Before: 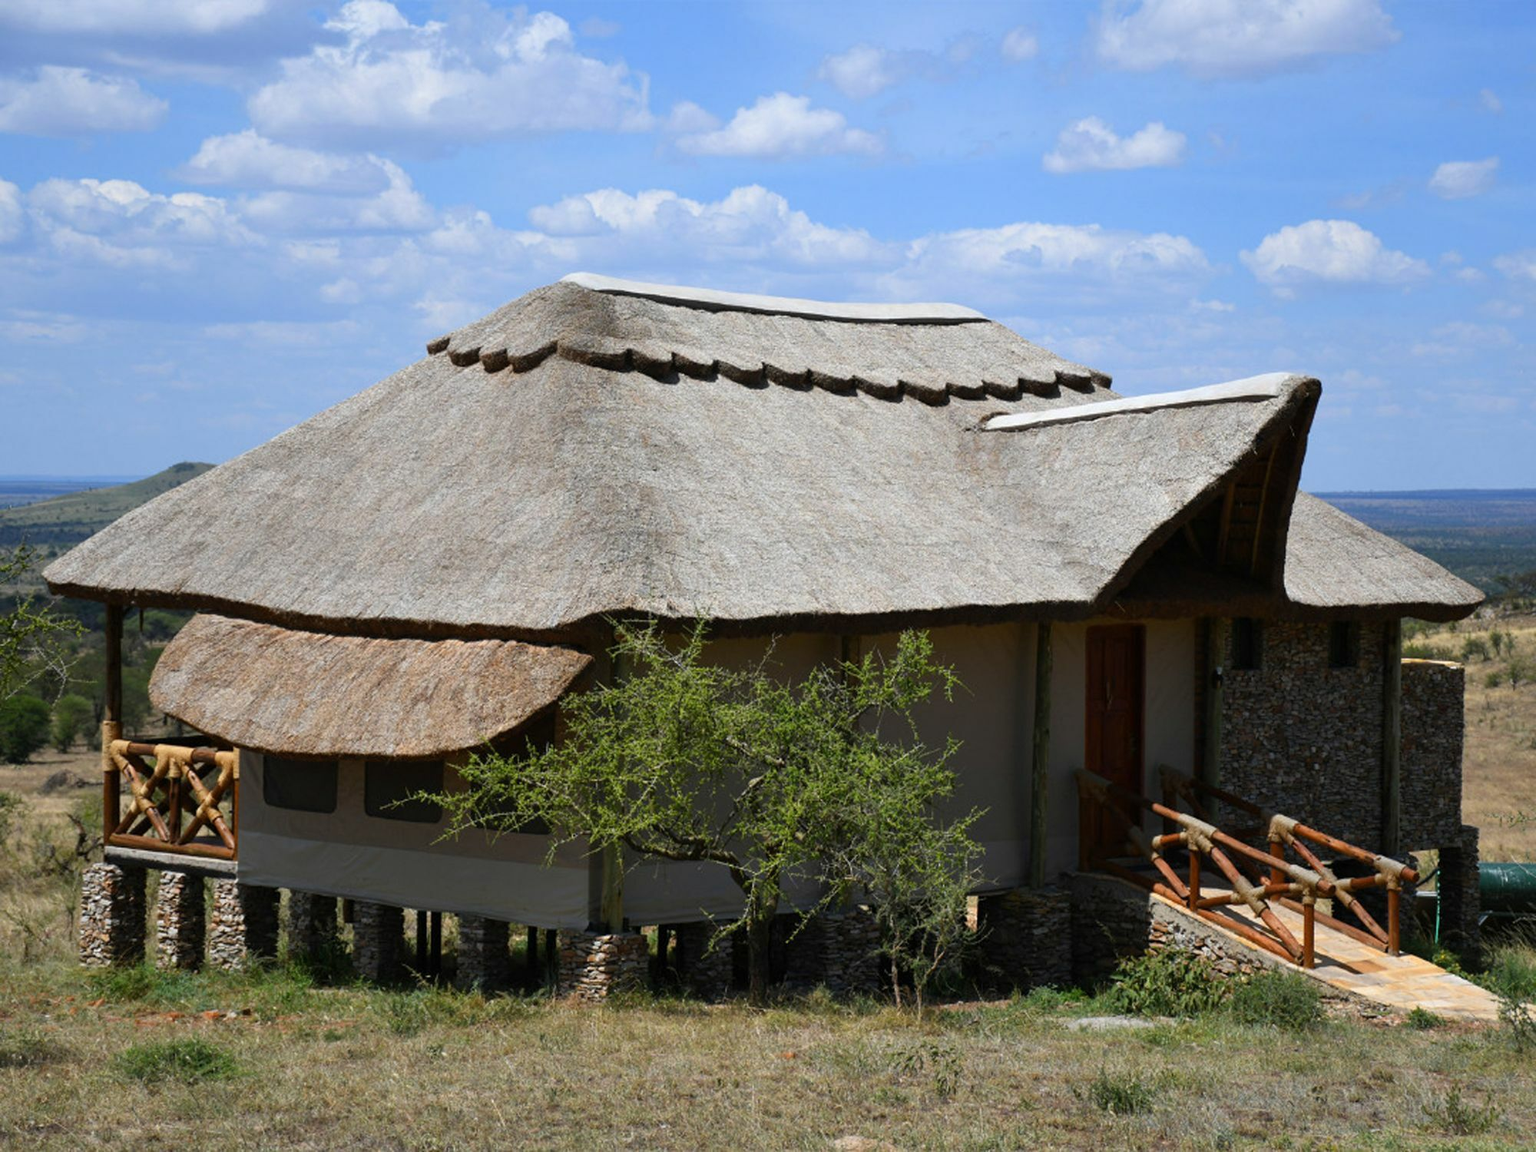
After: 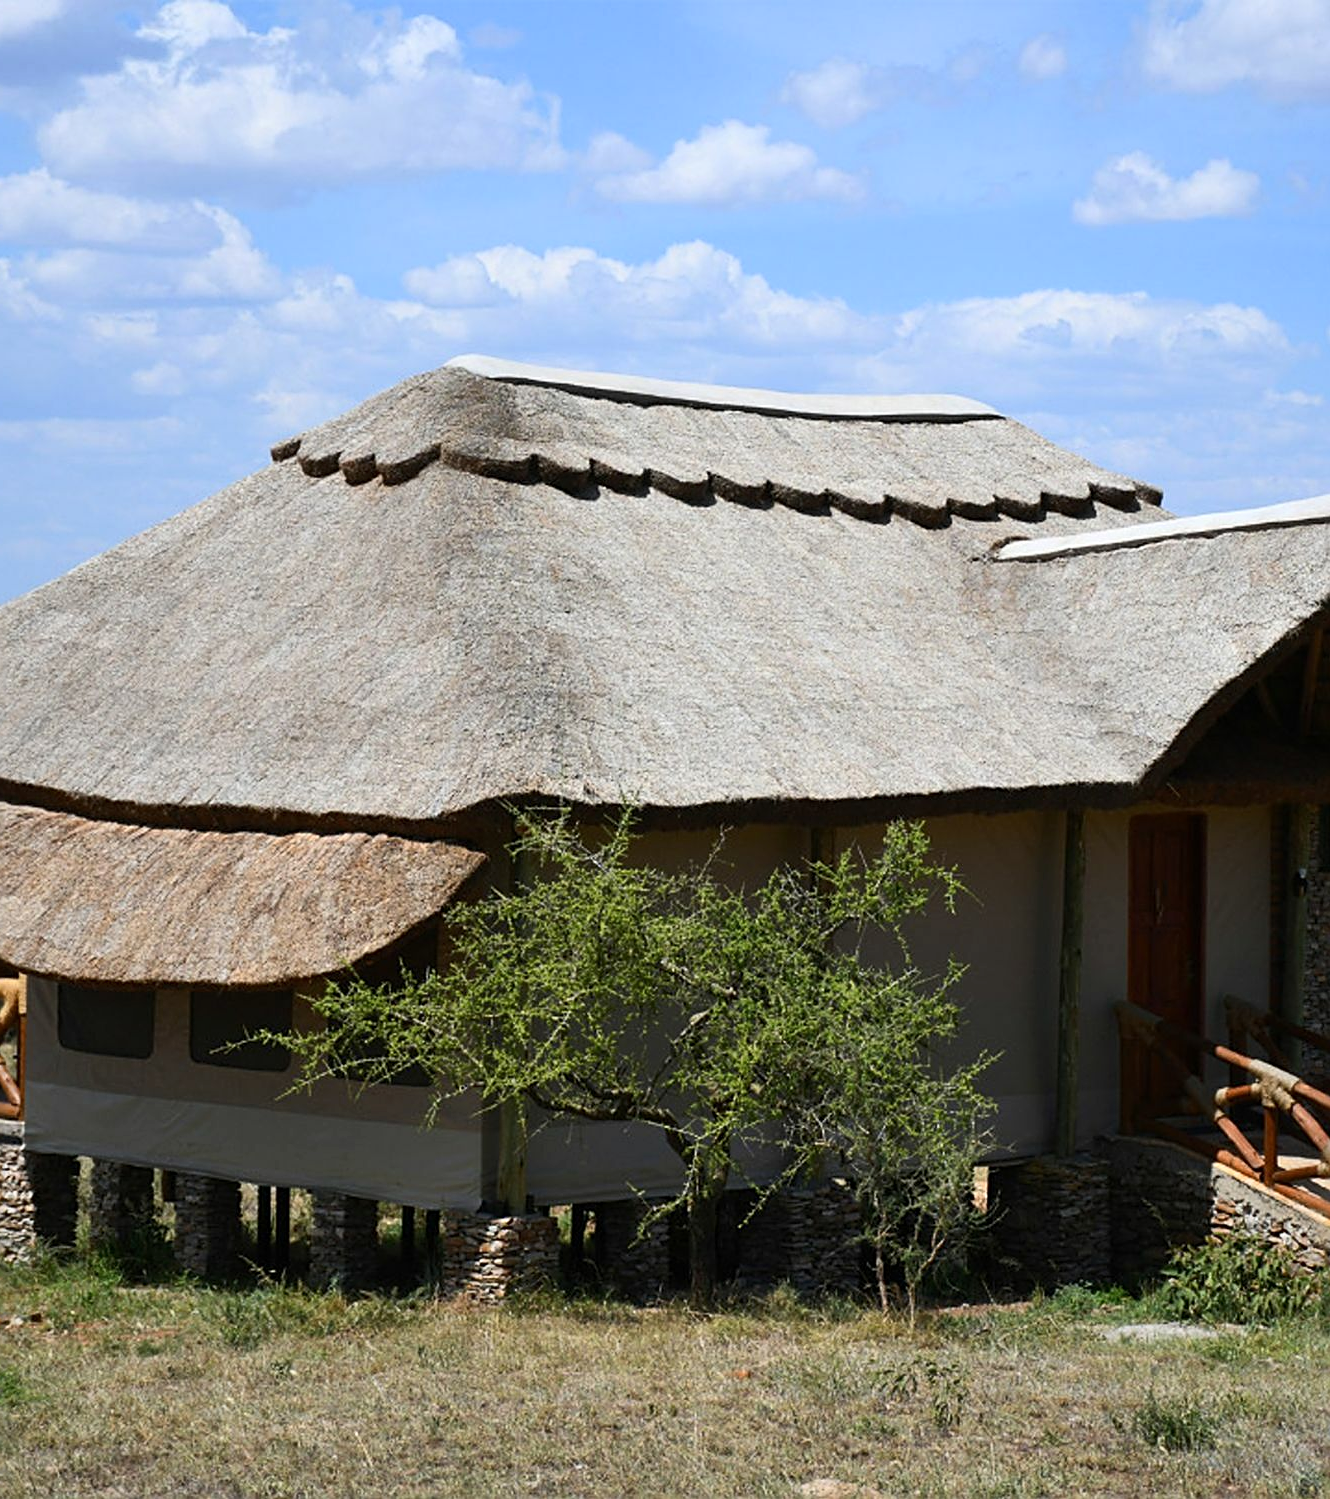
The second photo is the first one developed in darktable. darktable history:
sharpen: on, module defaults
crop and rotate: left 14.288%, right 19.204%
contrast brightness saturation: contrast 0.154, brightness 0.05
